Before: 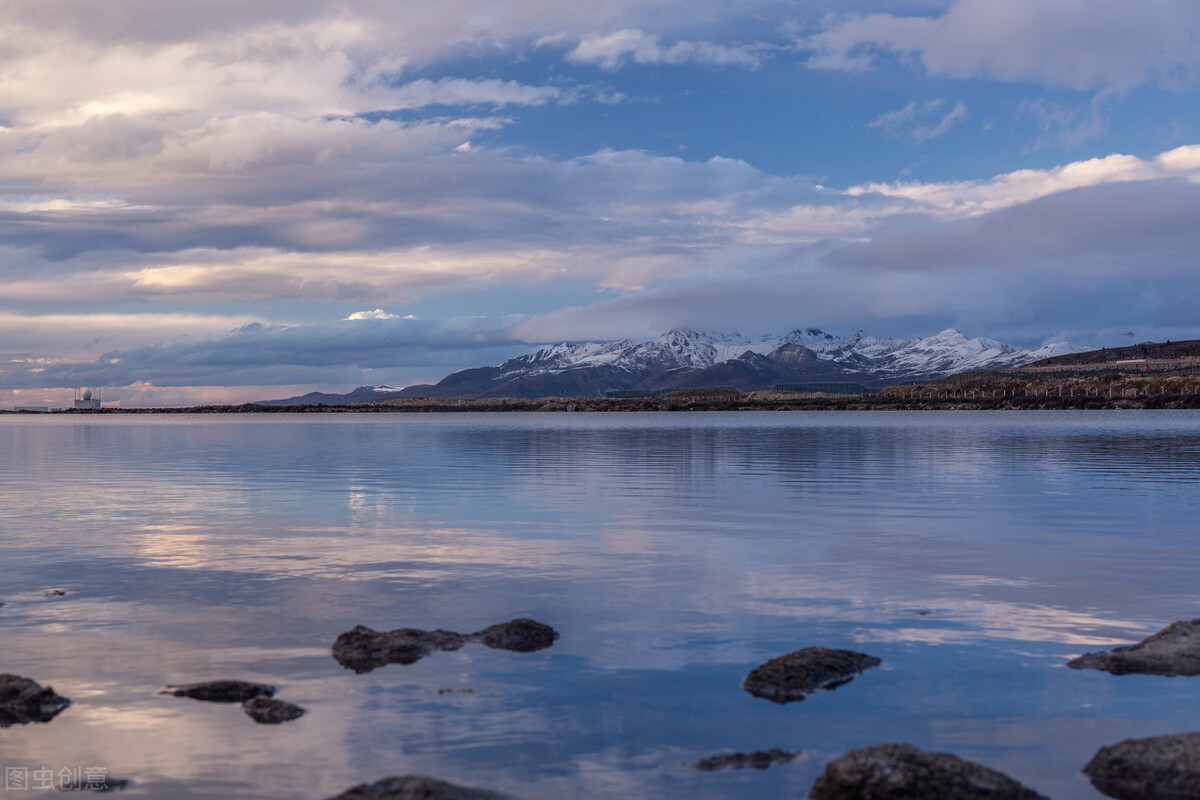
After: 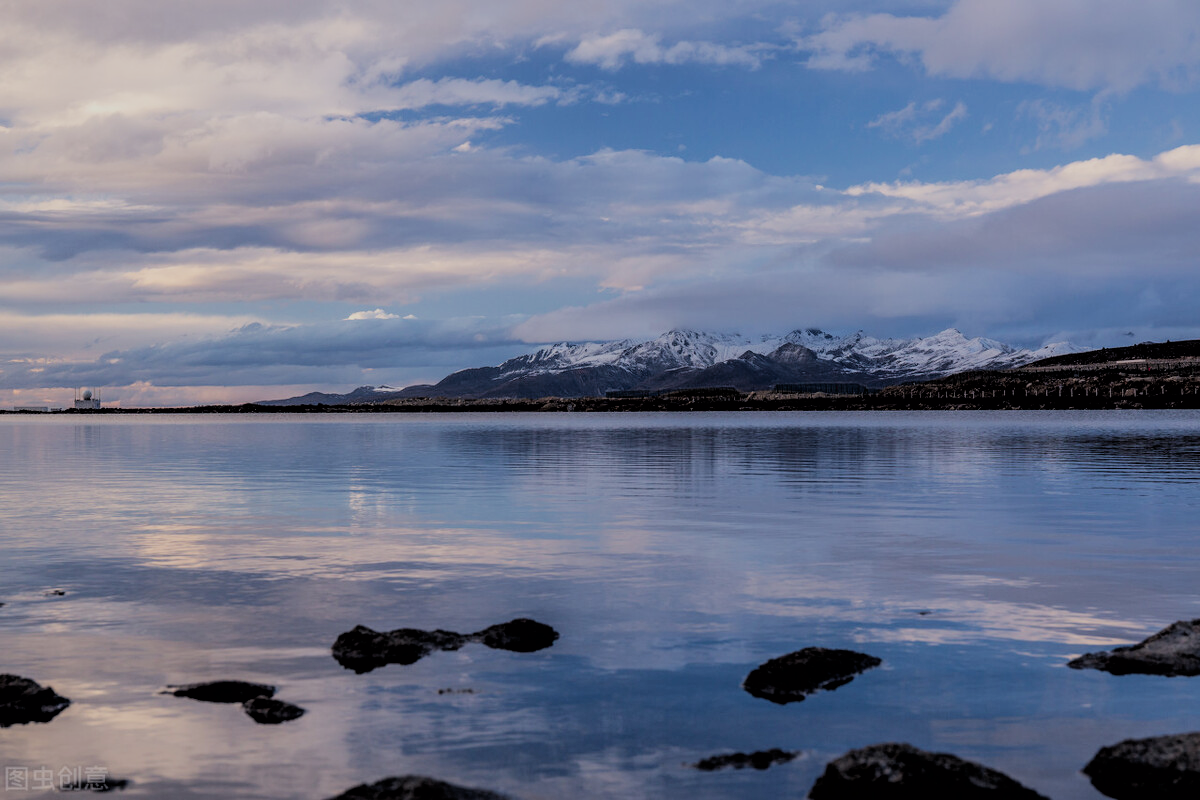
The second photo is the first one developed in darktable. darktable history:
filmic rgb: black relative exposure -2.82 EV, white relative exposure 4.56 EV, threshold 2.97 EV, hardness 1.72, contrast 1.258, contrast in shadows safe, enable highlight reconstruction true
